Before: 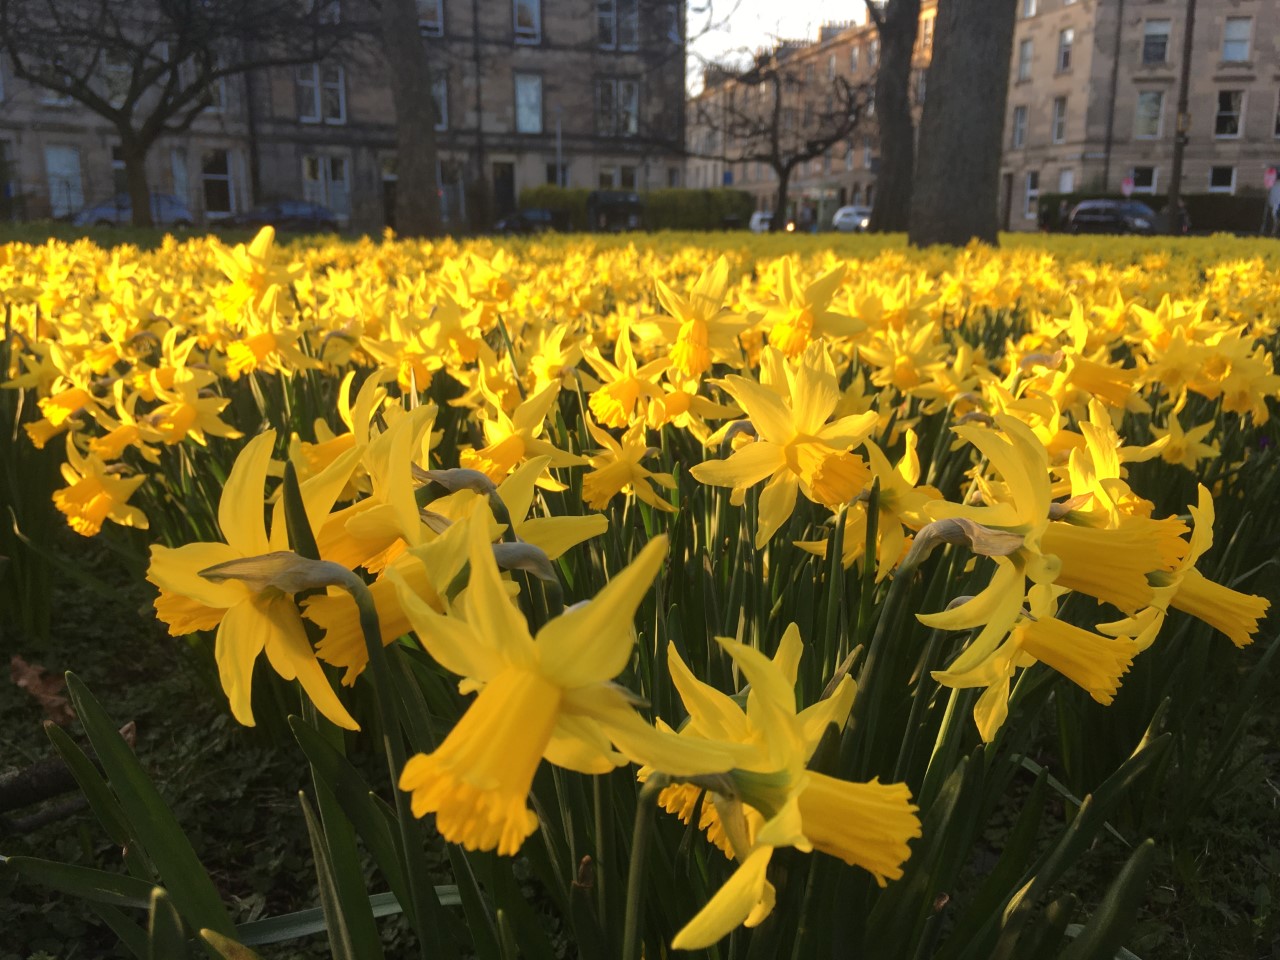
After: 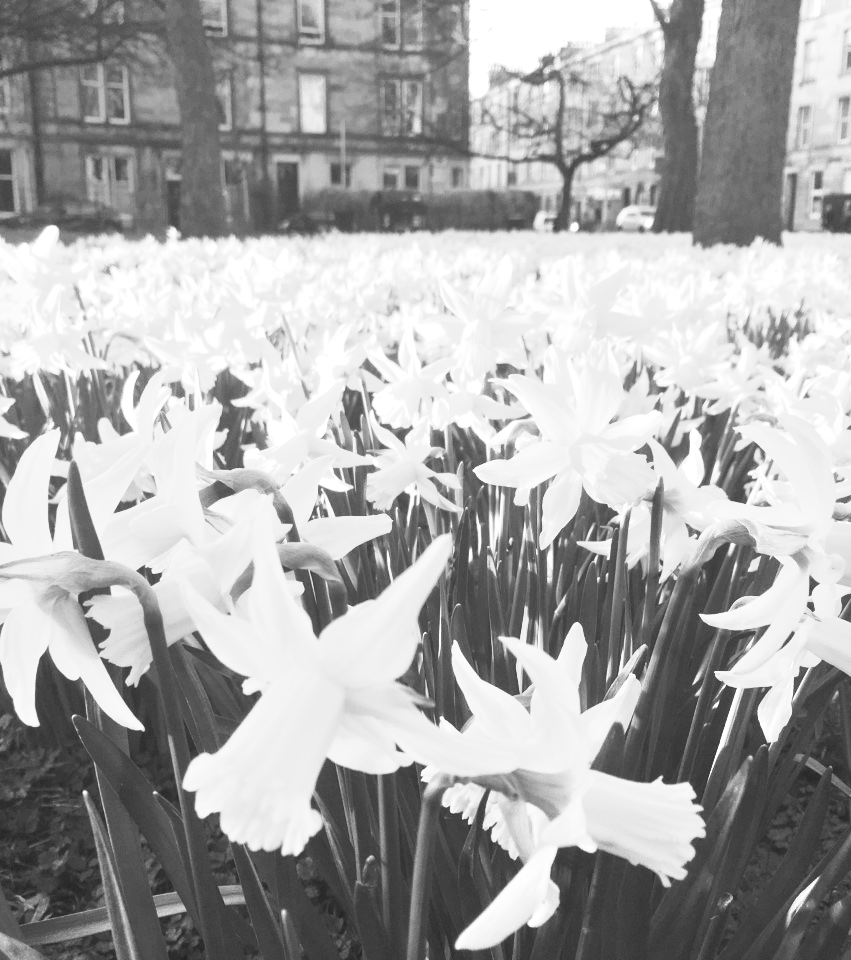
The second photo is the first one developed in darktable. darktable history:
crop: left 16.899%, right 16.556%
contrast brightness saturation: contrast 0.39, brightness 0.53
monochrome: a -3.63, b -0.465
exposure: exposure 1.16 EV, compensate exposure bias true, compensate highlight preservation false
